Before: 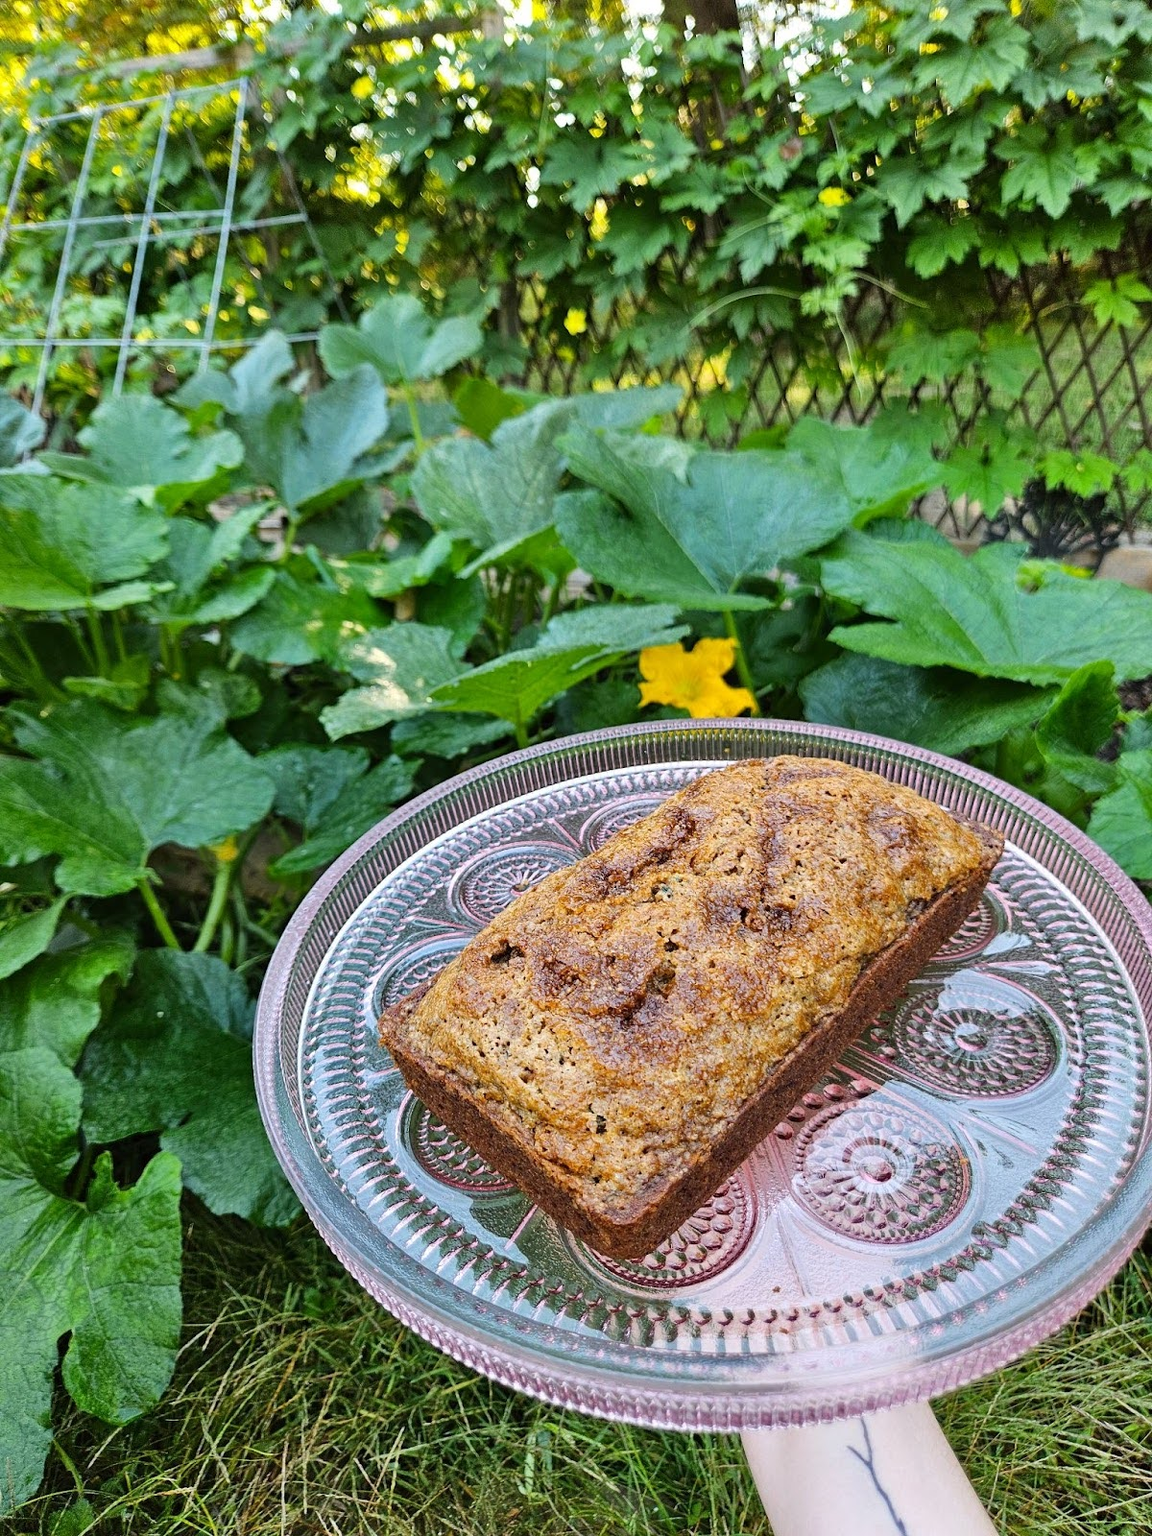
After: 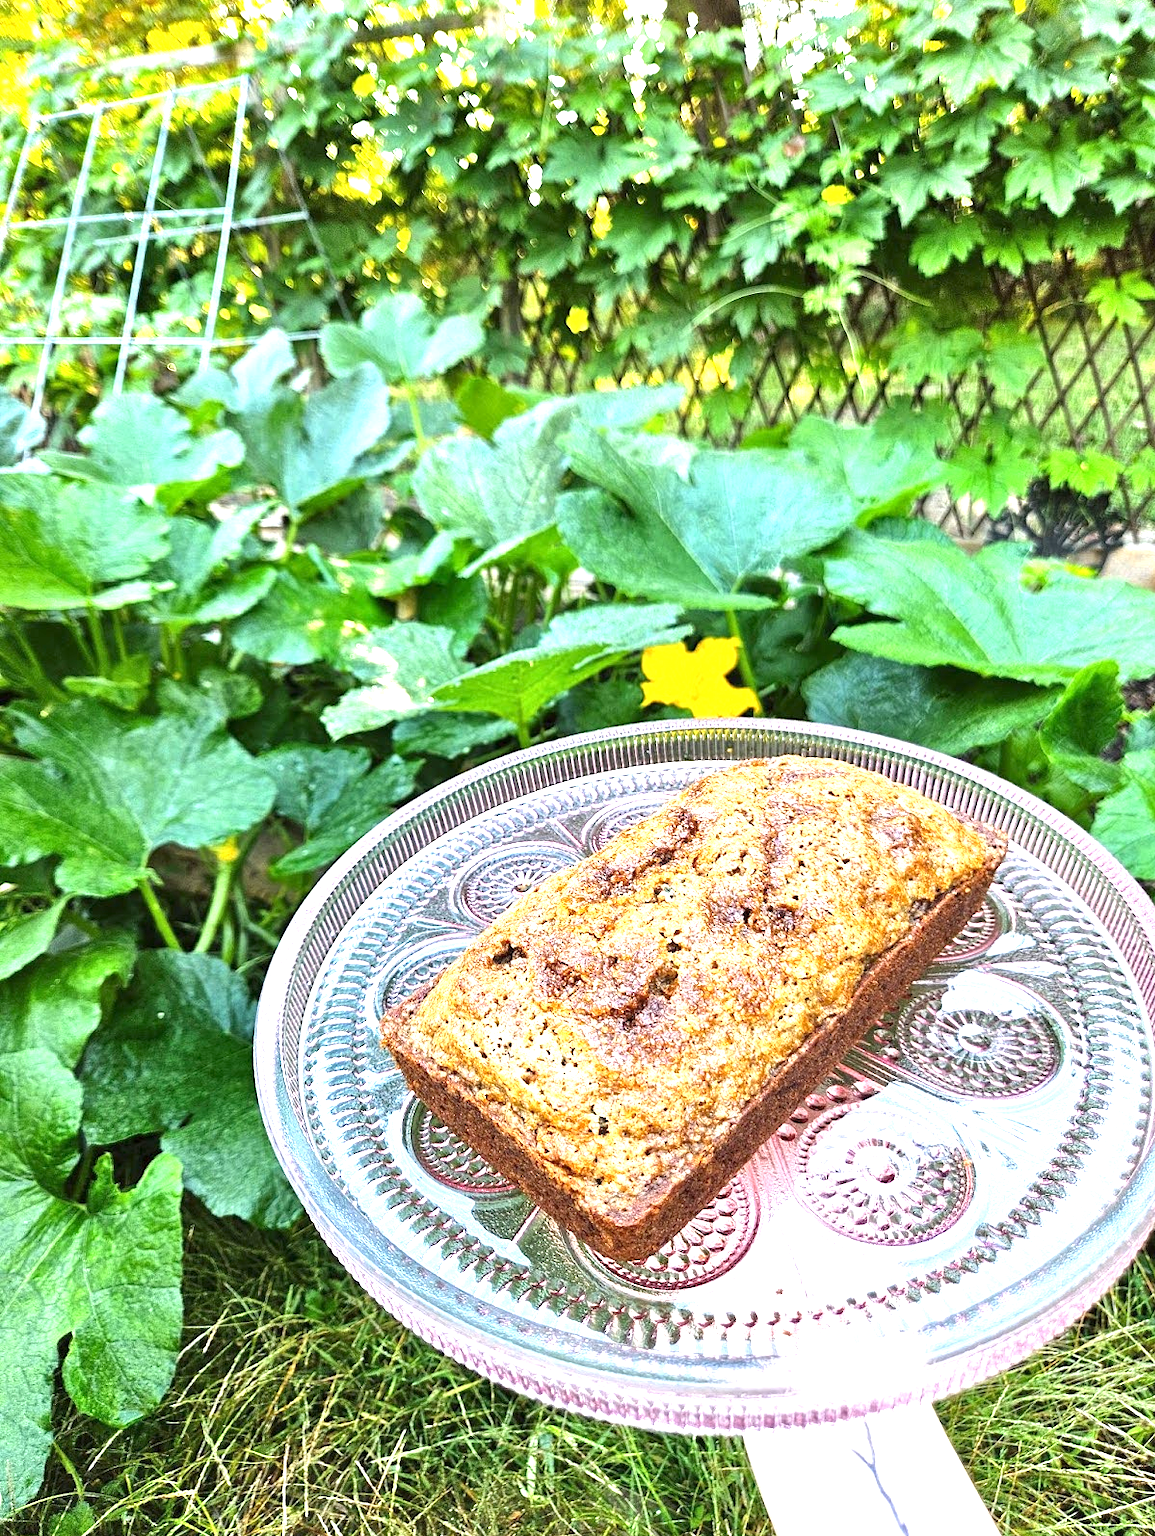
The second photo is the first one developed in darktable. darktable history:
local contrast: mode bilateral grid, contrast 20, coarseness 51, detail 119%, midtone range 0.2
exposure: black level correction 0, exposure 1.369 EV, compensate highlight preservation false
crop: top 0.206%, bottom 0.114%
tone equalizer: edges refinement/feathering 500, mask exposure compensation -1.57 EV, preserve details no
